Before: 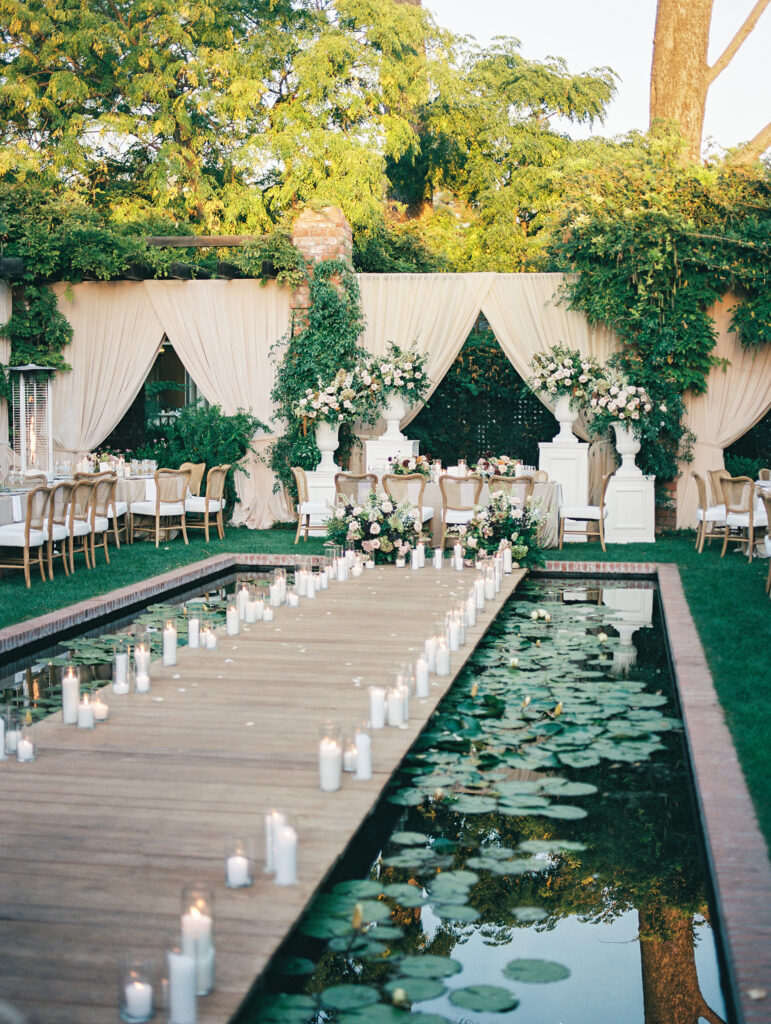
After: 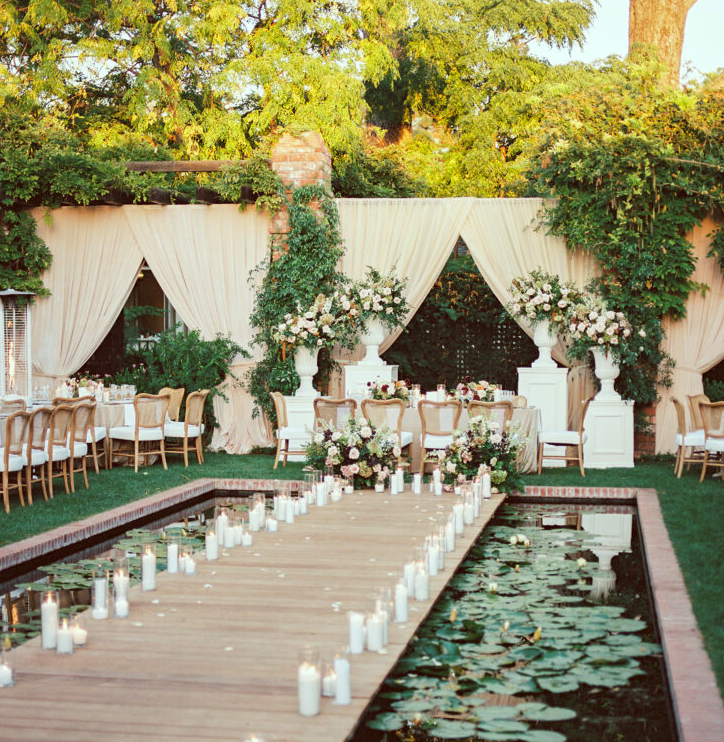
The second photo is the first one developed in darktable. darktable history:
color correction: highlights a* -7.22, highlights b* -0.168, shadows a* 20.18, shadows b* 11.75
contrast brightness saturation: saturation 0.101
crop: left 2.746%, top 7.373%, right 3.265%, bottom 20.146%
